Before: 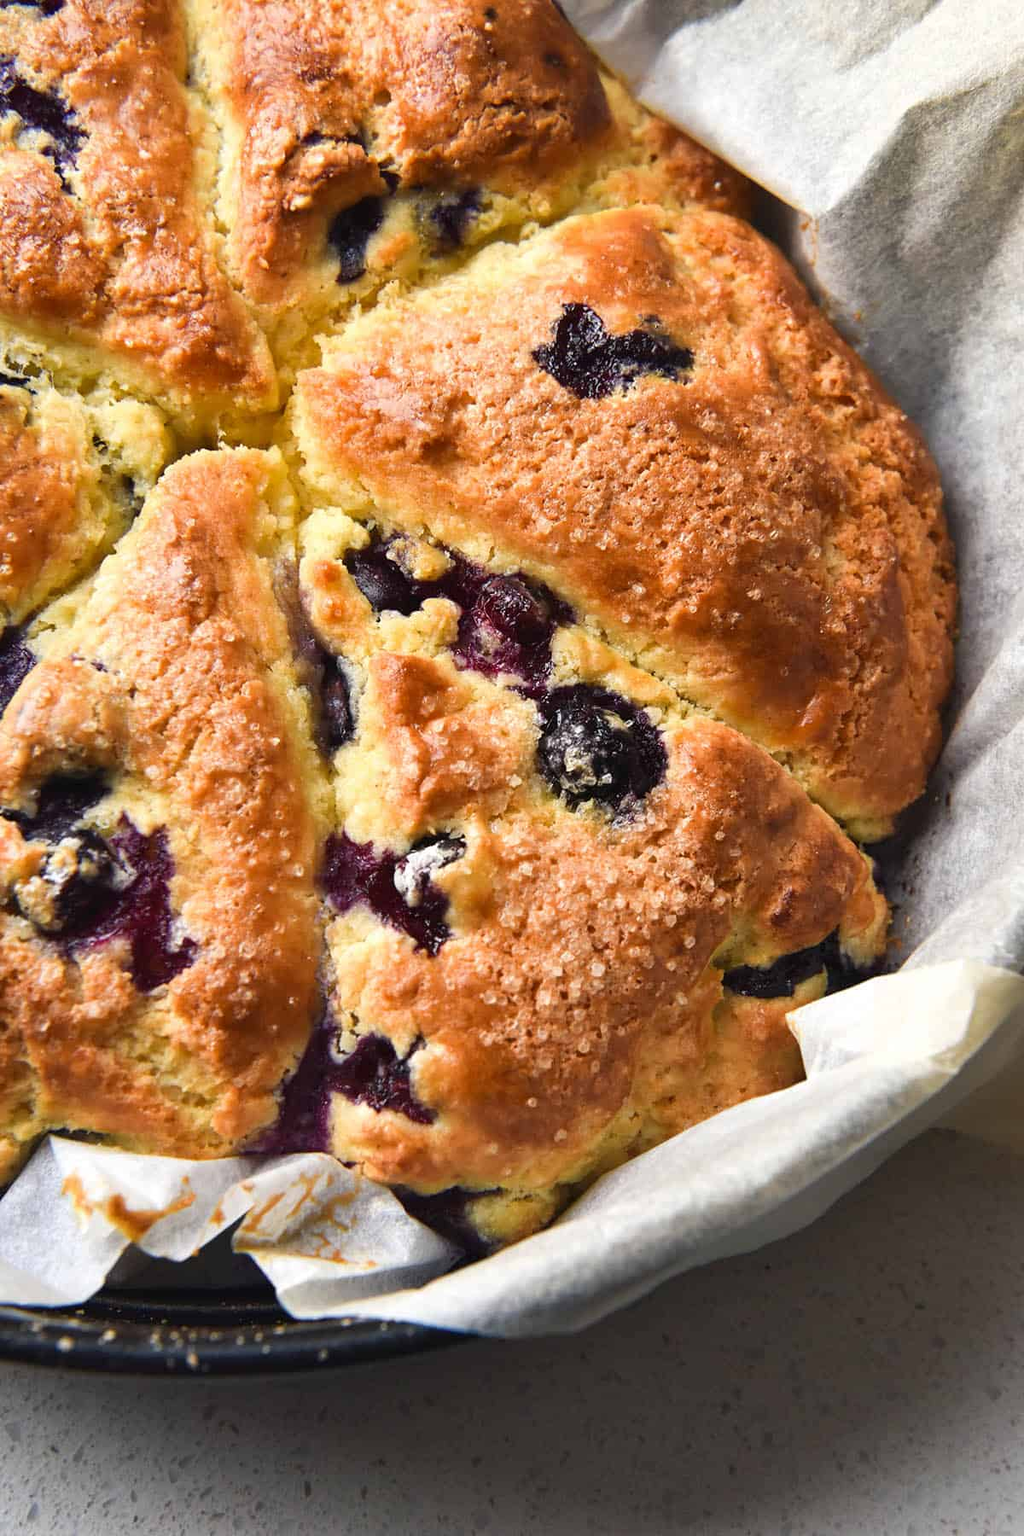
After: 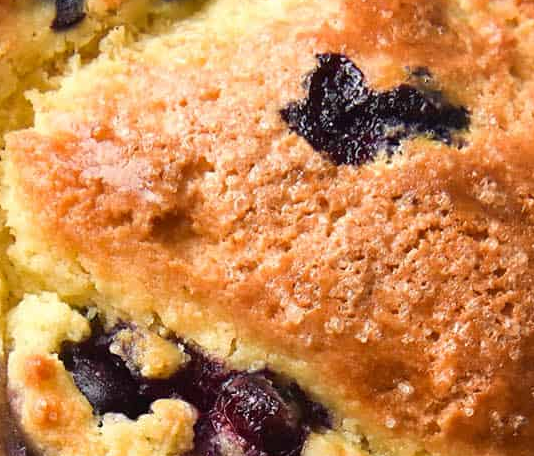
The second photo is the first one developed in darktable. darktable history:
crop: left 28.618%, top 16.811%, right 26.867%, bottom 57.84%
